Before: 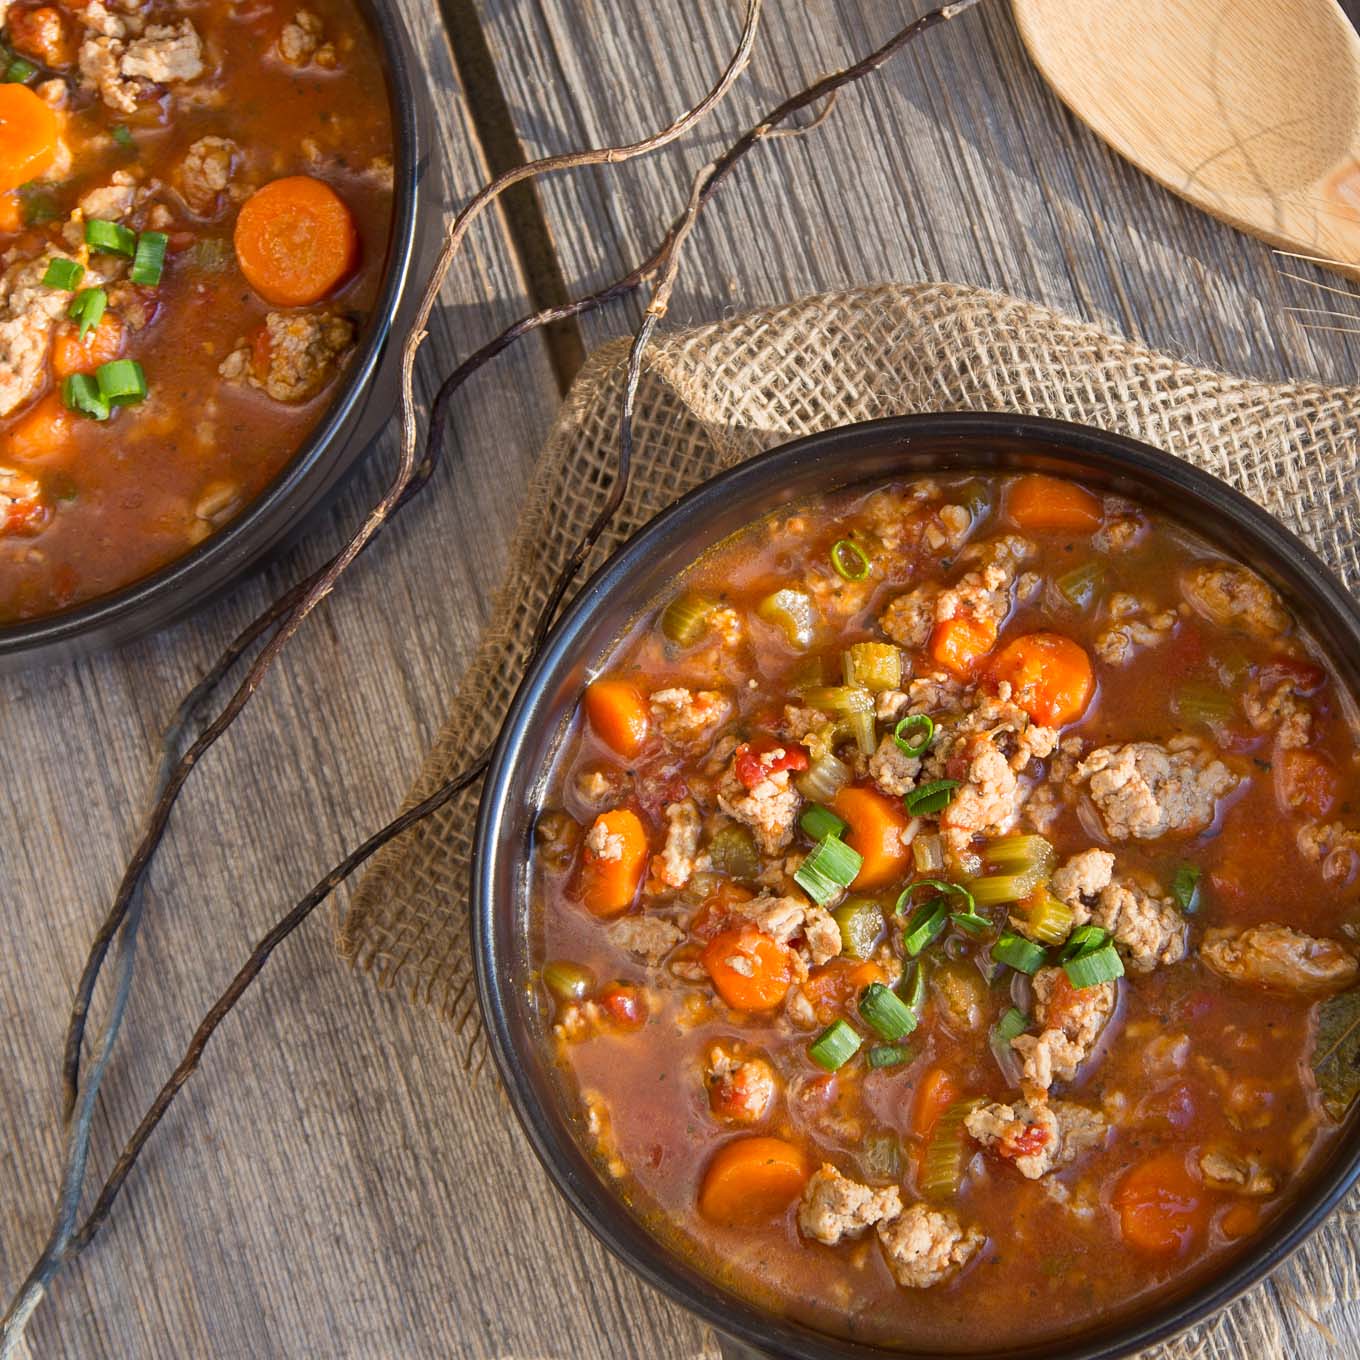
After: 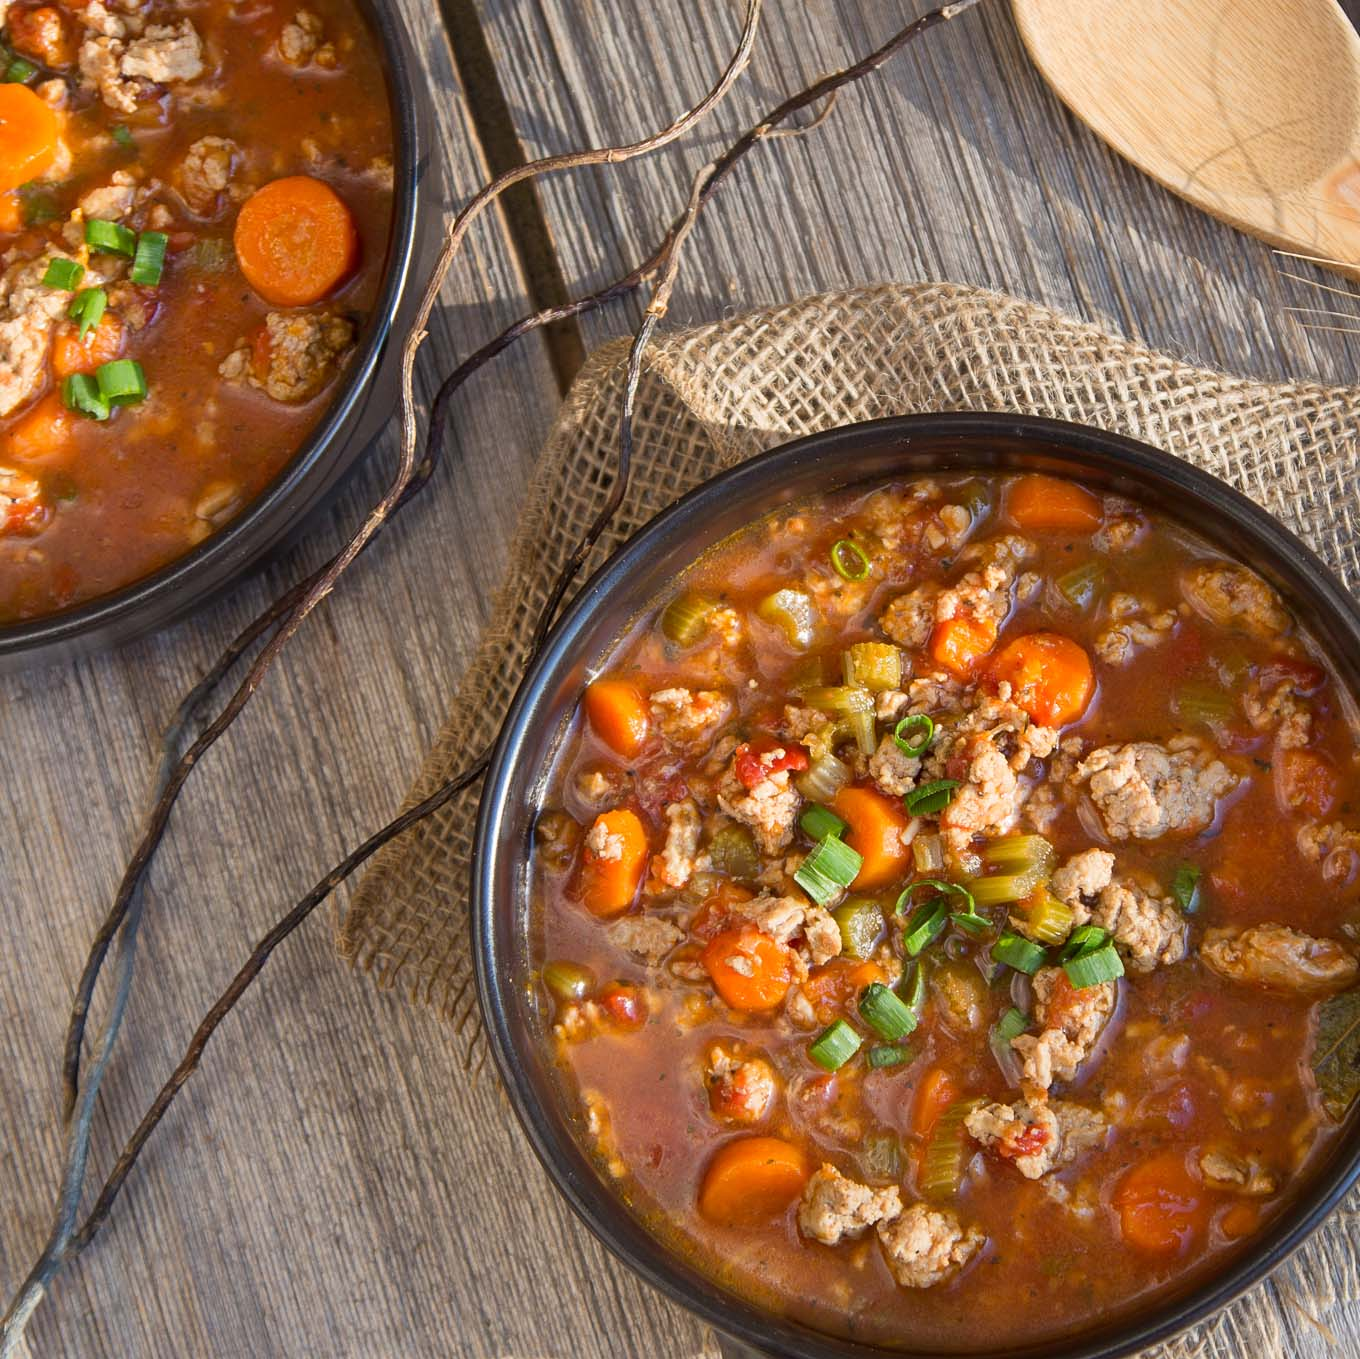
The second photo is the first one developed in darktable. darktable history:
crop: bottom 0.071%
exposure: compensate highlight preservation false
